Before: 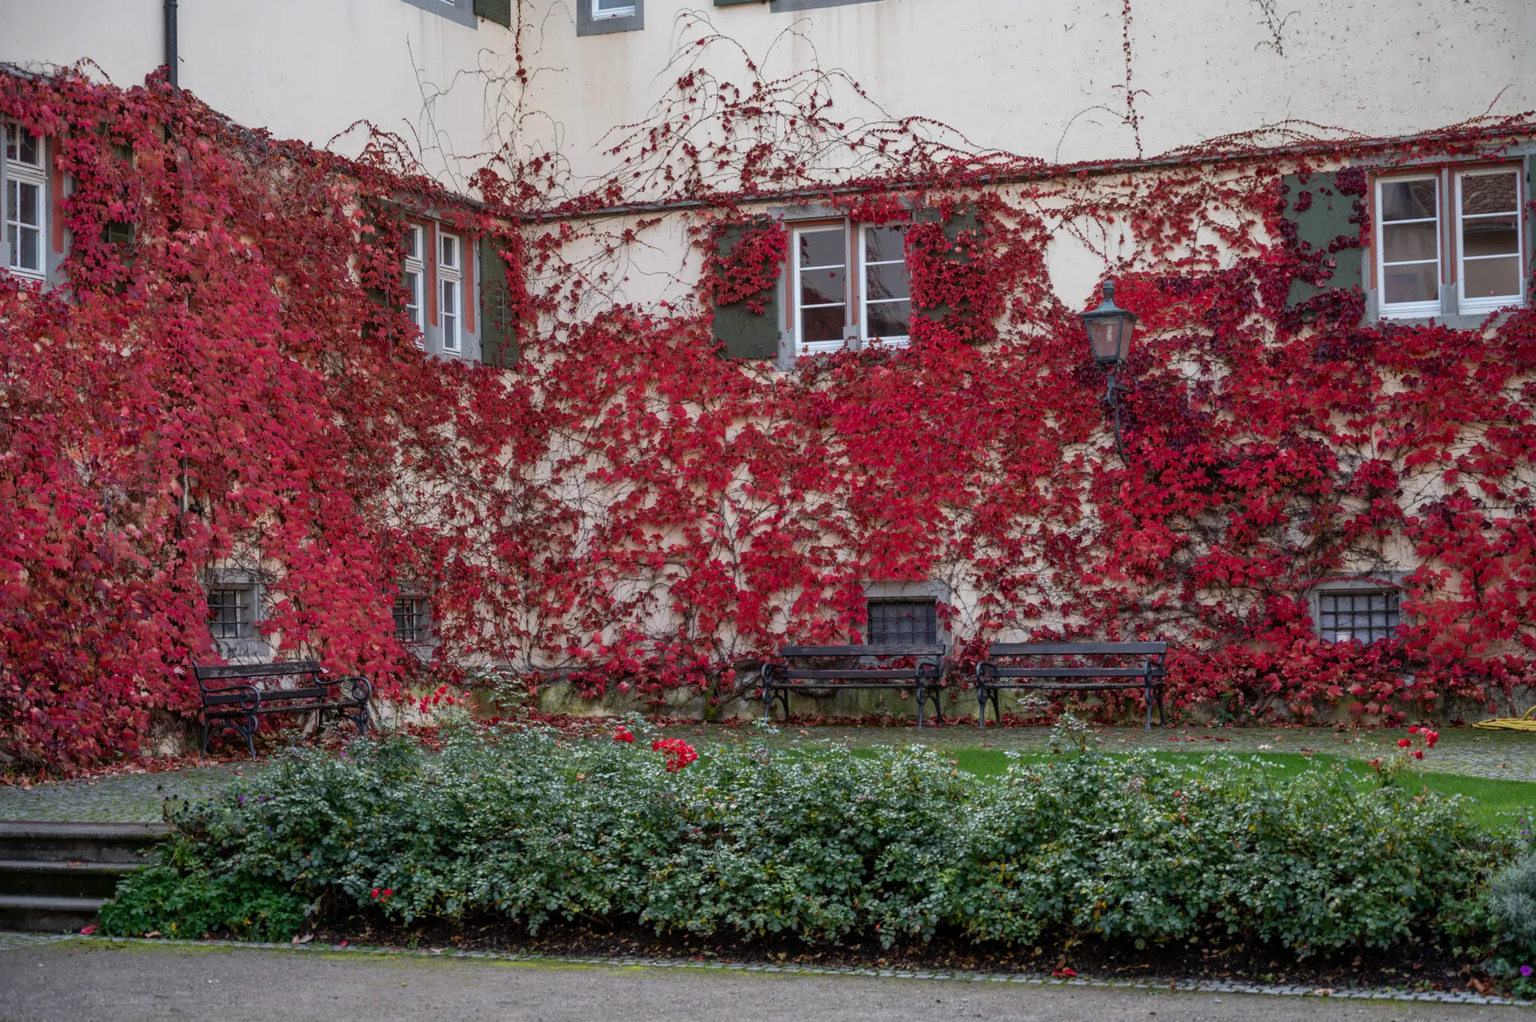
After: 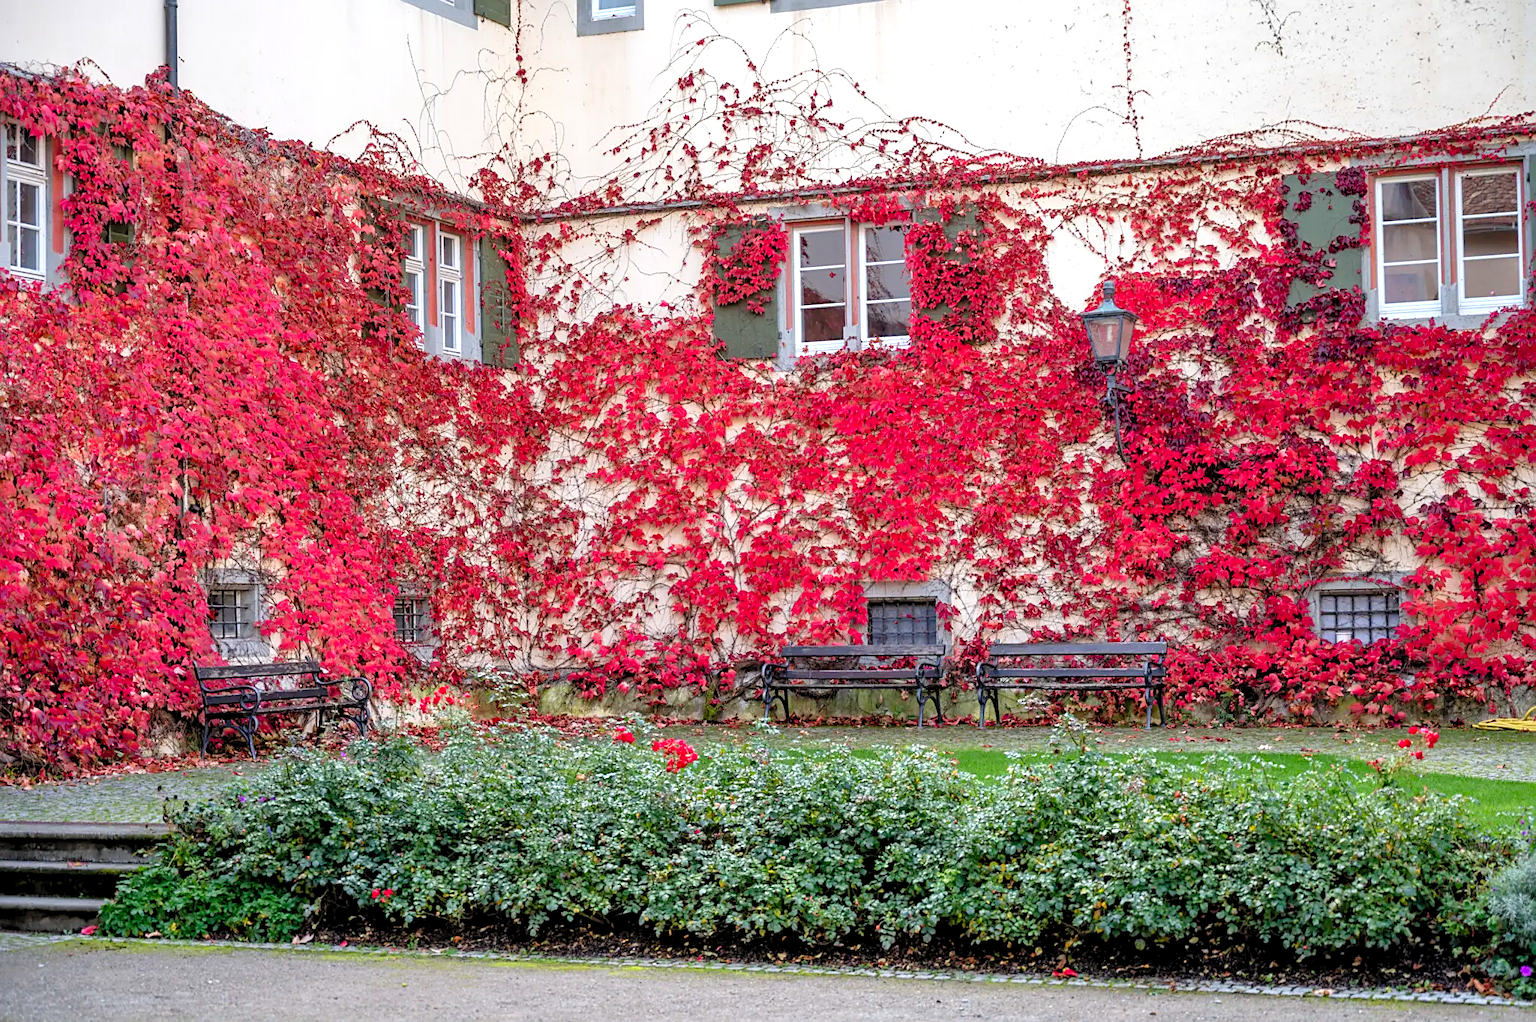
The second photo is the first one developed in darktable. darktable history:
levels: levels [0.036, 0.364, 0.827]
sharpen: on, module defaults
